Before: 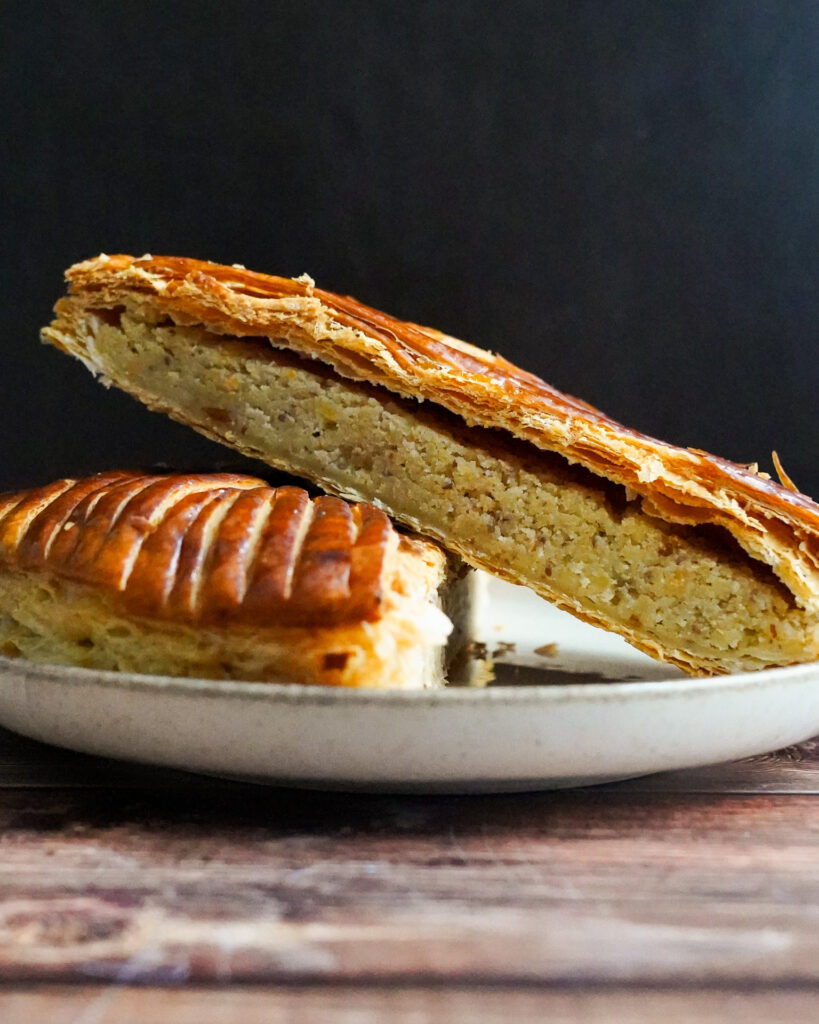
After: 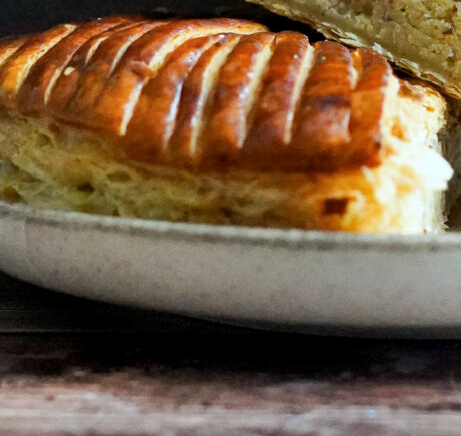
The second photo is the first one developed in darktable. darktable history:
local contrast: highlights 100%, shadows 100%, detail 120%, midtone range 0.2
shadows and highlights: shadows 43.71, white point adjustment -1.46, soften with gaussian
crop: top 44.483%, right 43.593%, bottom 12.892%
color calibration: illuminant Planckian (black body), adaptation linear Bradford (ICC v4), x 0.361, y 0.366, temperature 4511.61 K, saturation algorithm version 1 (2020)
